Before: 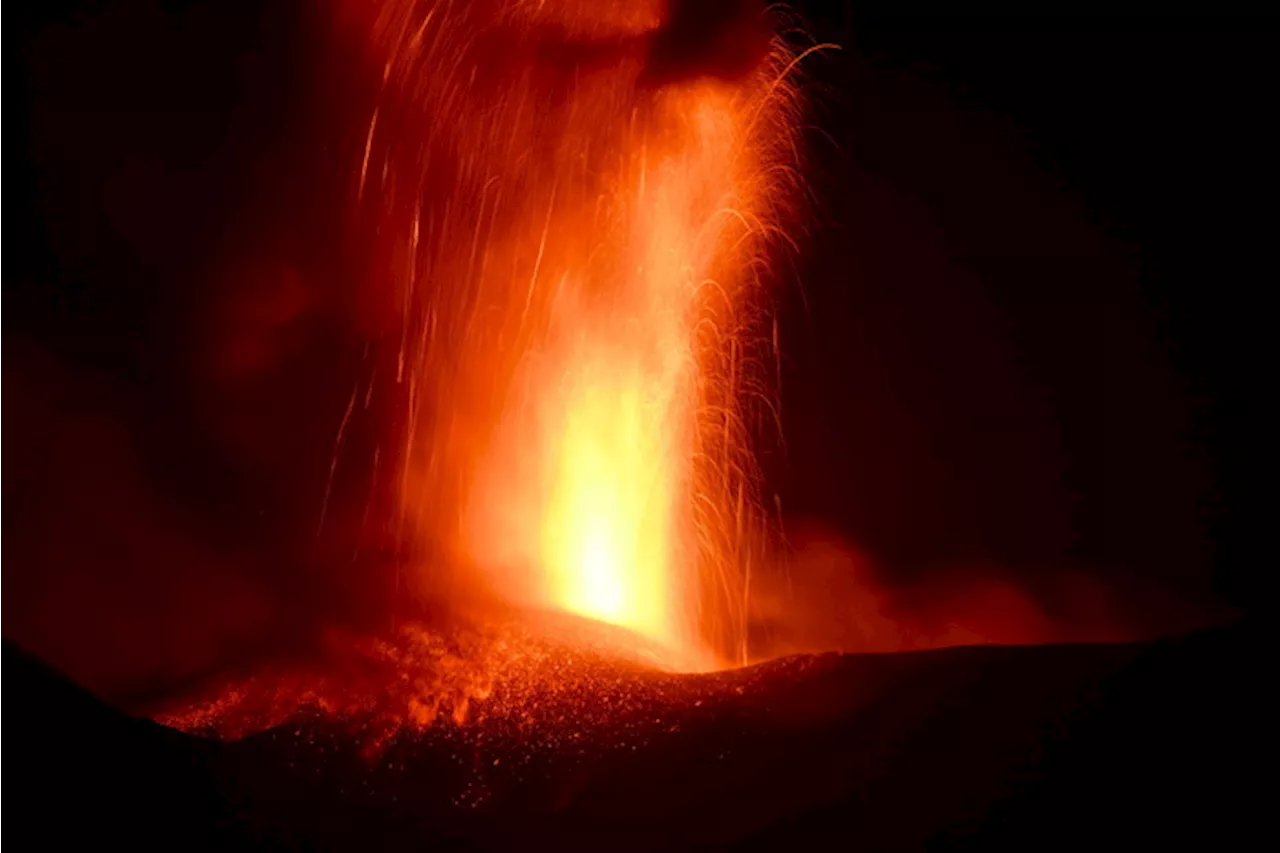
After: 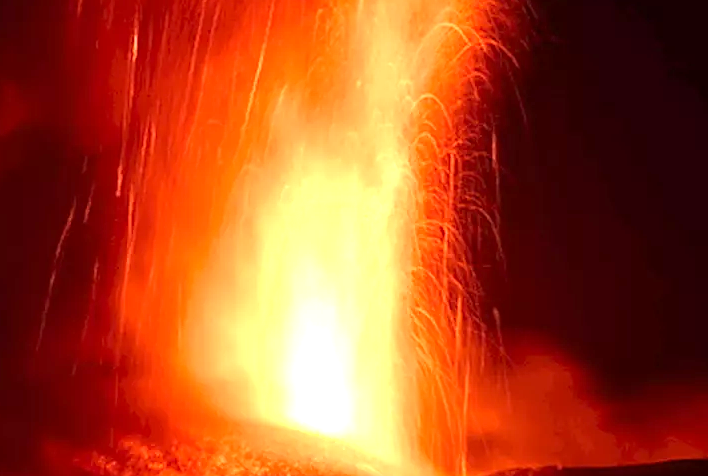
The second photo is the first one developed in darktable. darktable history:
sharpen: amount 0.599
crop and rotate: left 21.957%, top 21.922%, right 22.663%, bottom 22.166%
exposure: exposure 1 EV, compensate highlight preservation false
